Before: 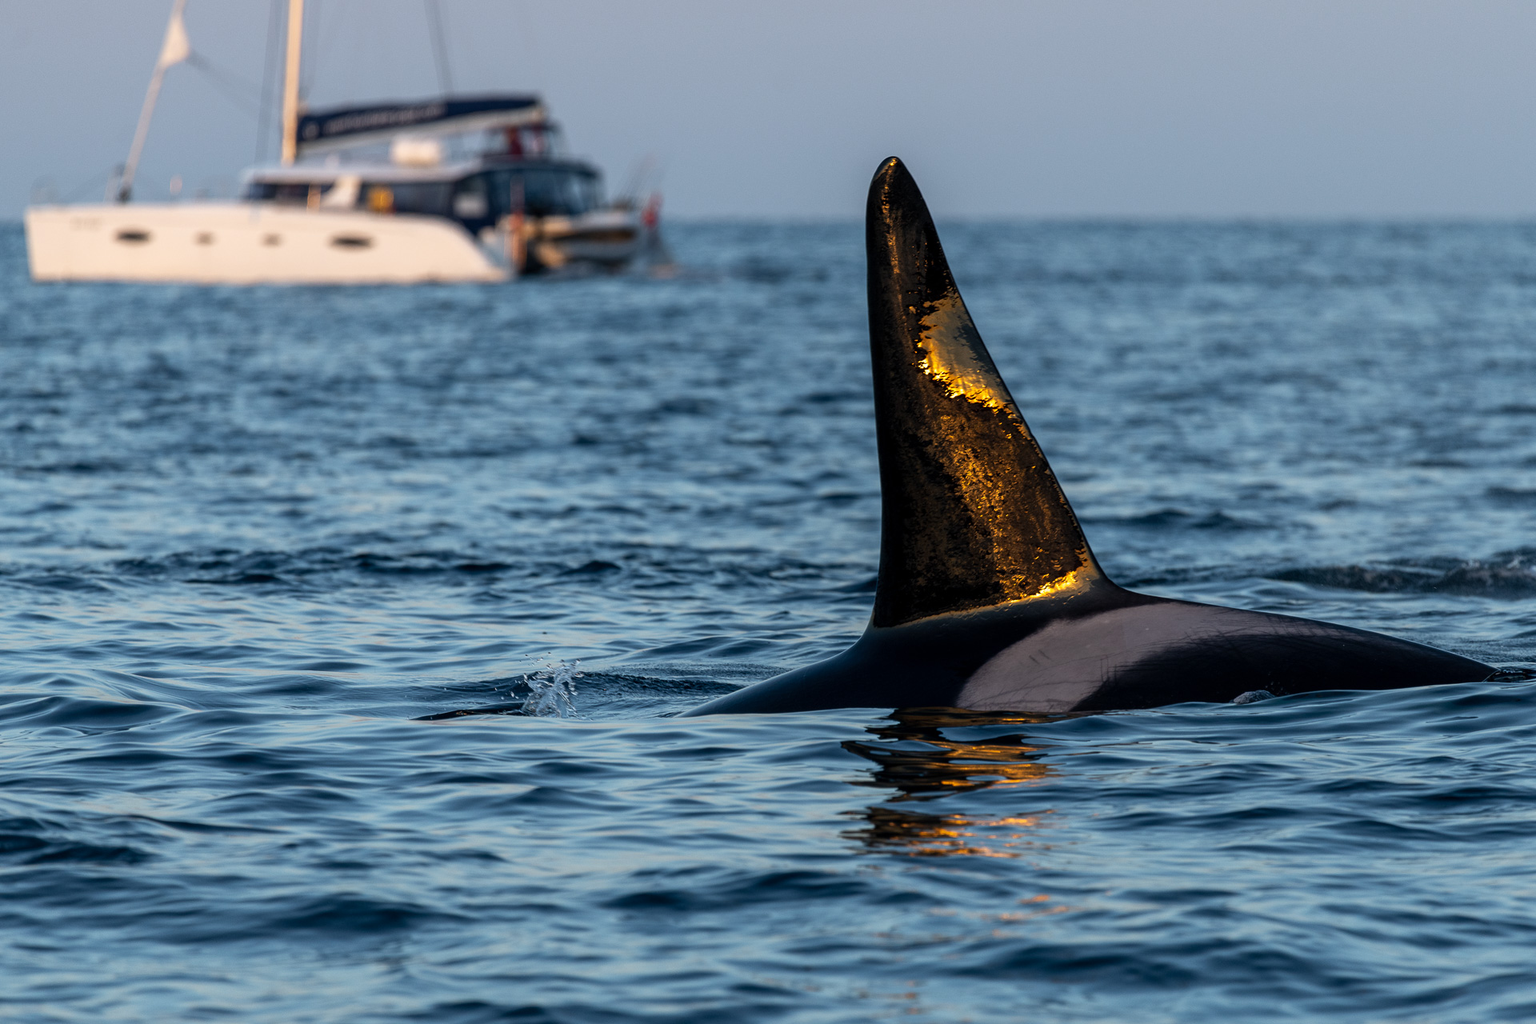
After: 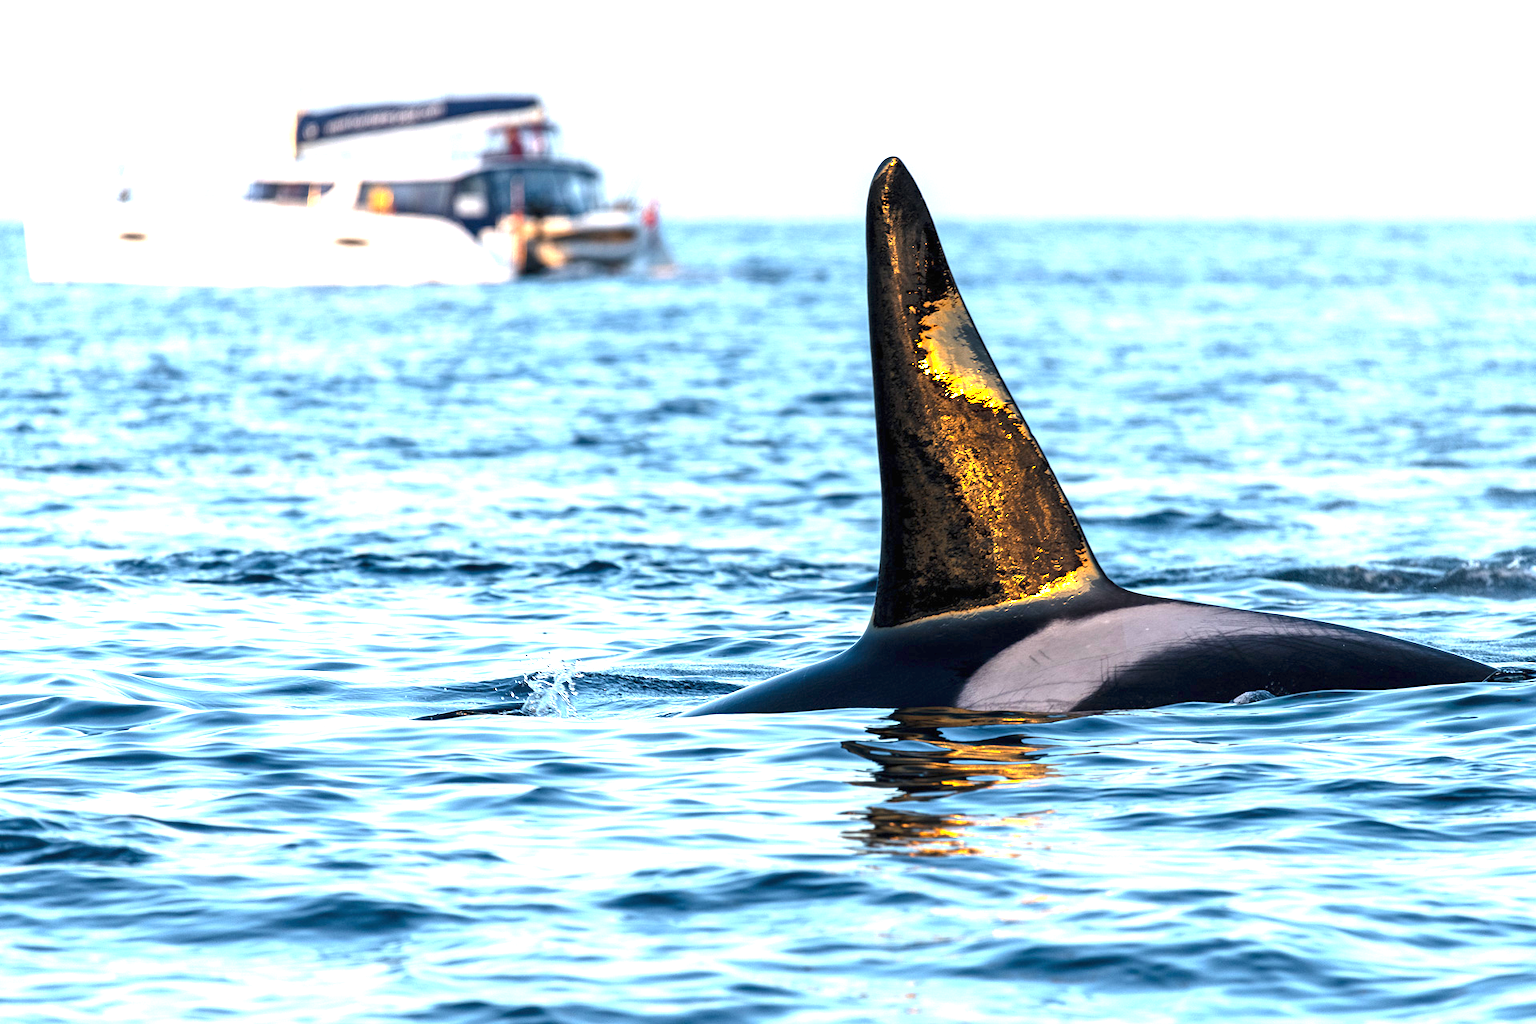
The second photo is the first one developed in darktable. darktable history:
exposure: black level correction 0, exposure 1.19 EV, compensate exposure bias true, compensate highlight preservation false
